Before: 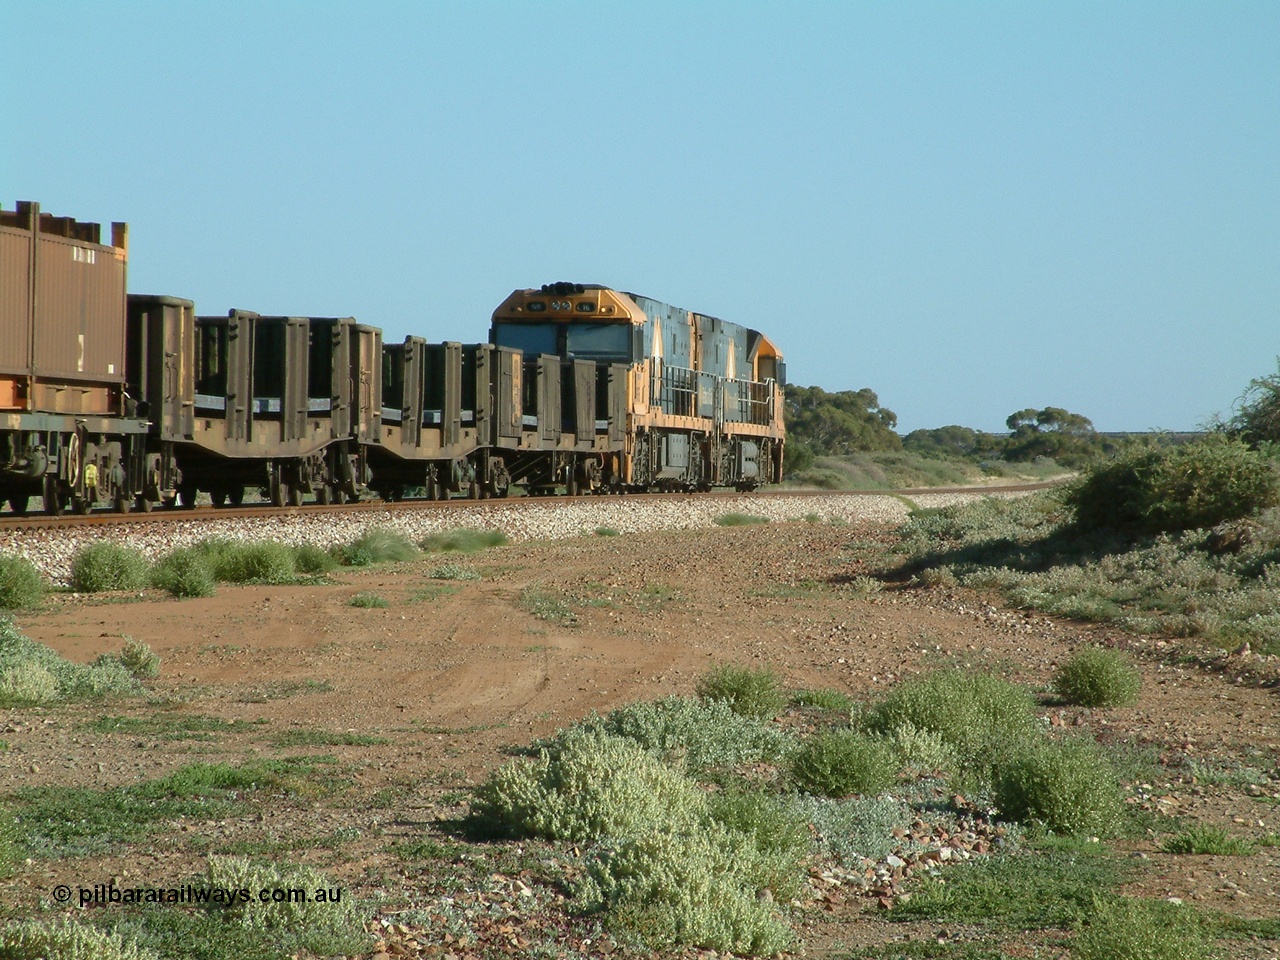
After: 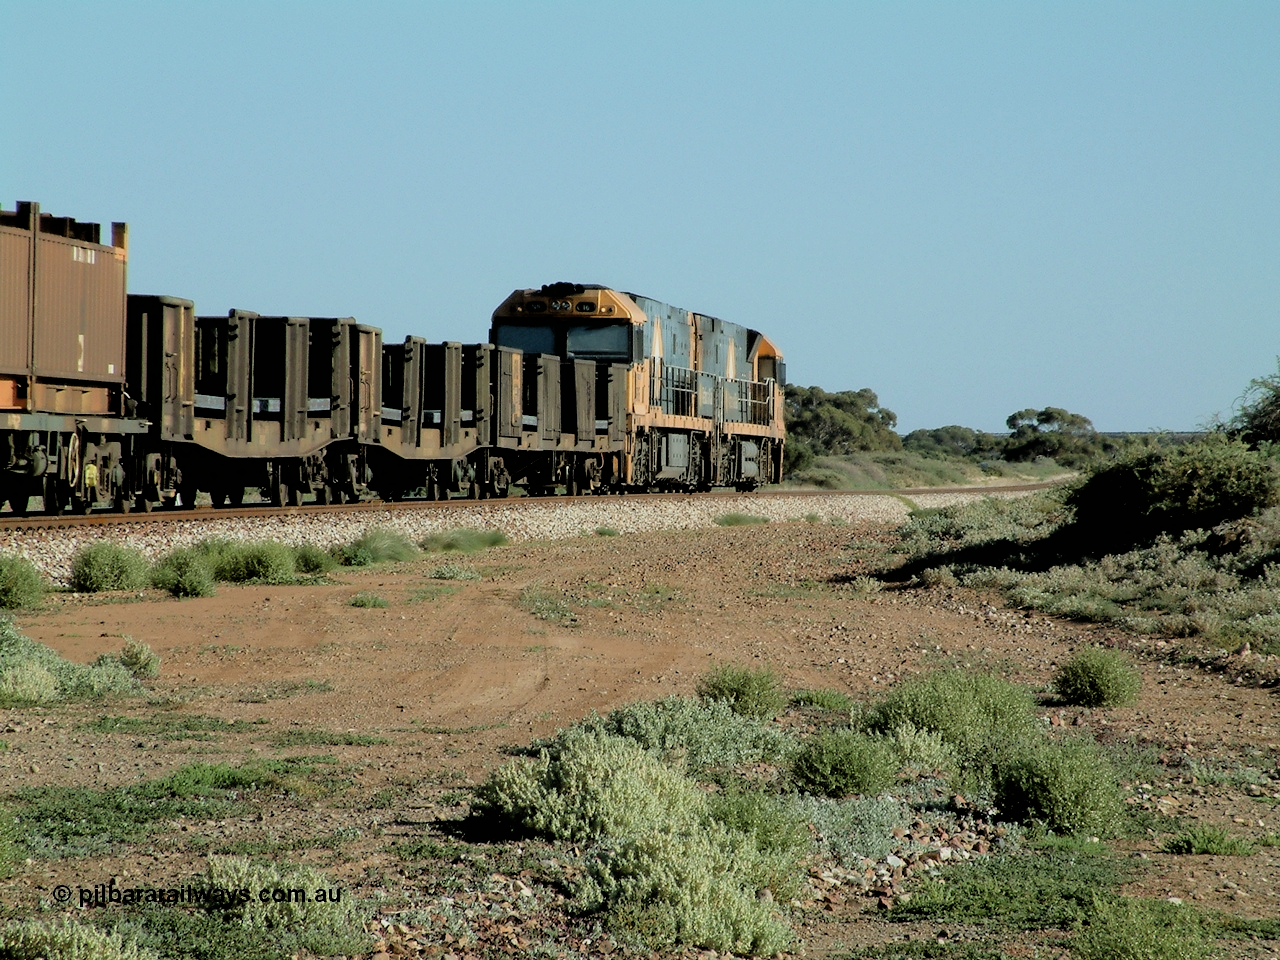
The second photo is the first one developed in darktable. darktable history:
filmic rgb: black relative exposure -3.29 EV, white relative exposure 3.45 EV, hardness 2.37, contrast 1.104
